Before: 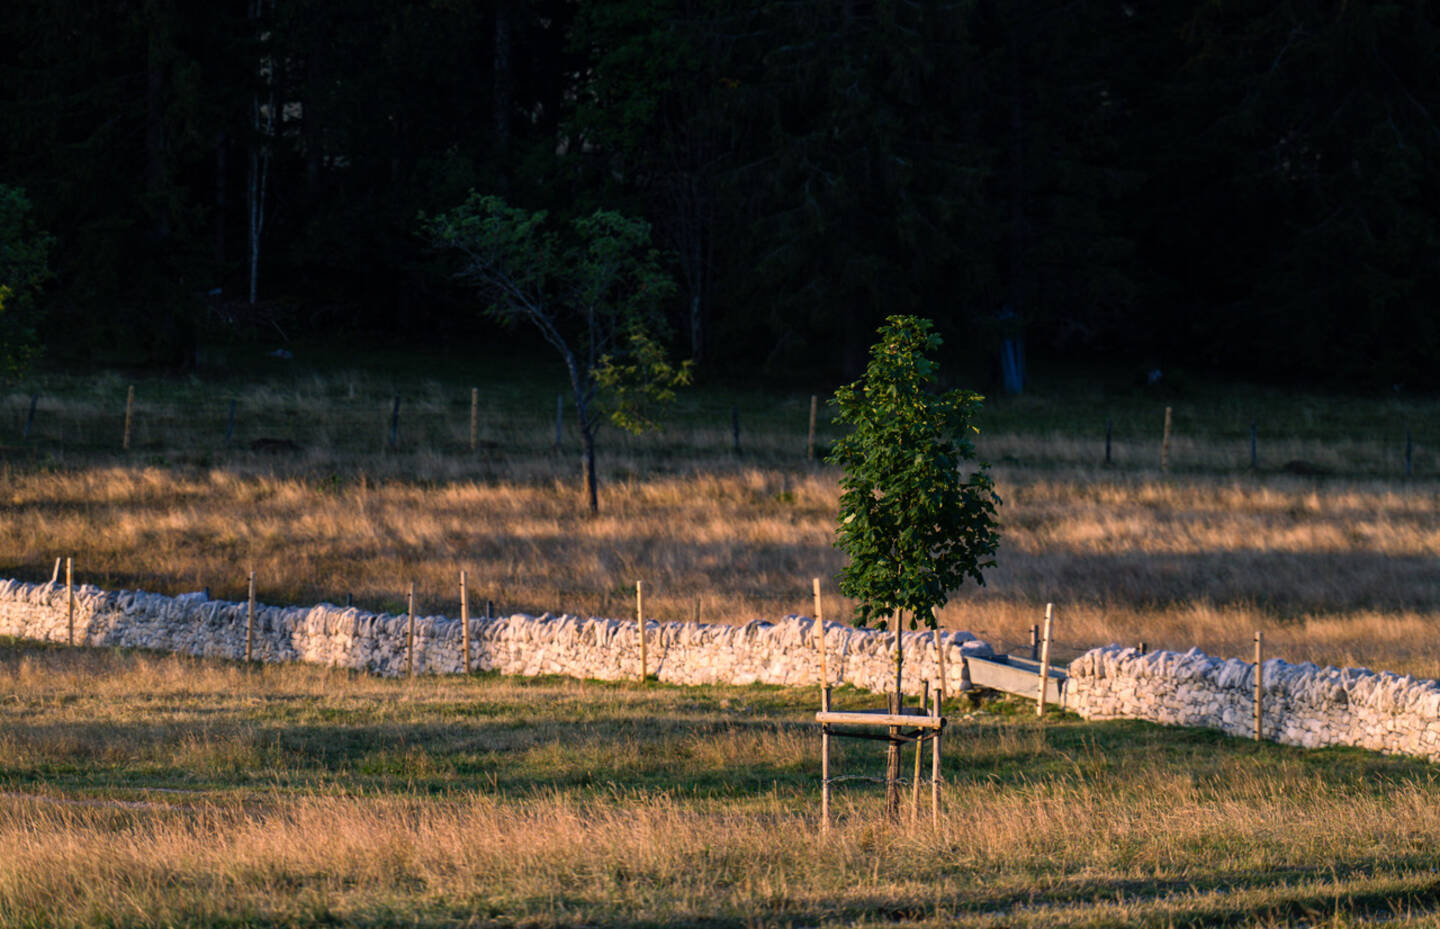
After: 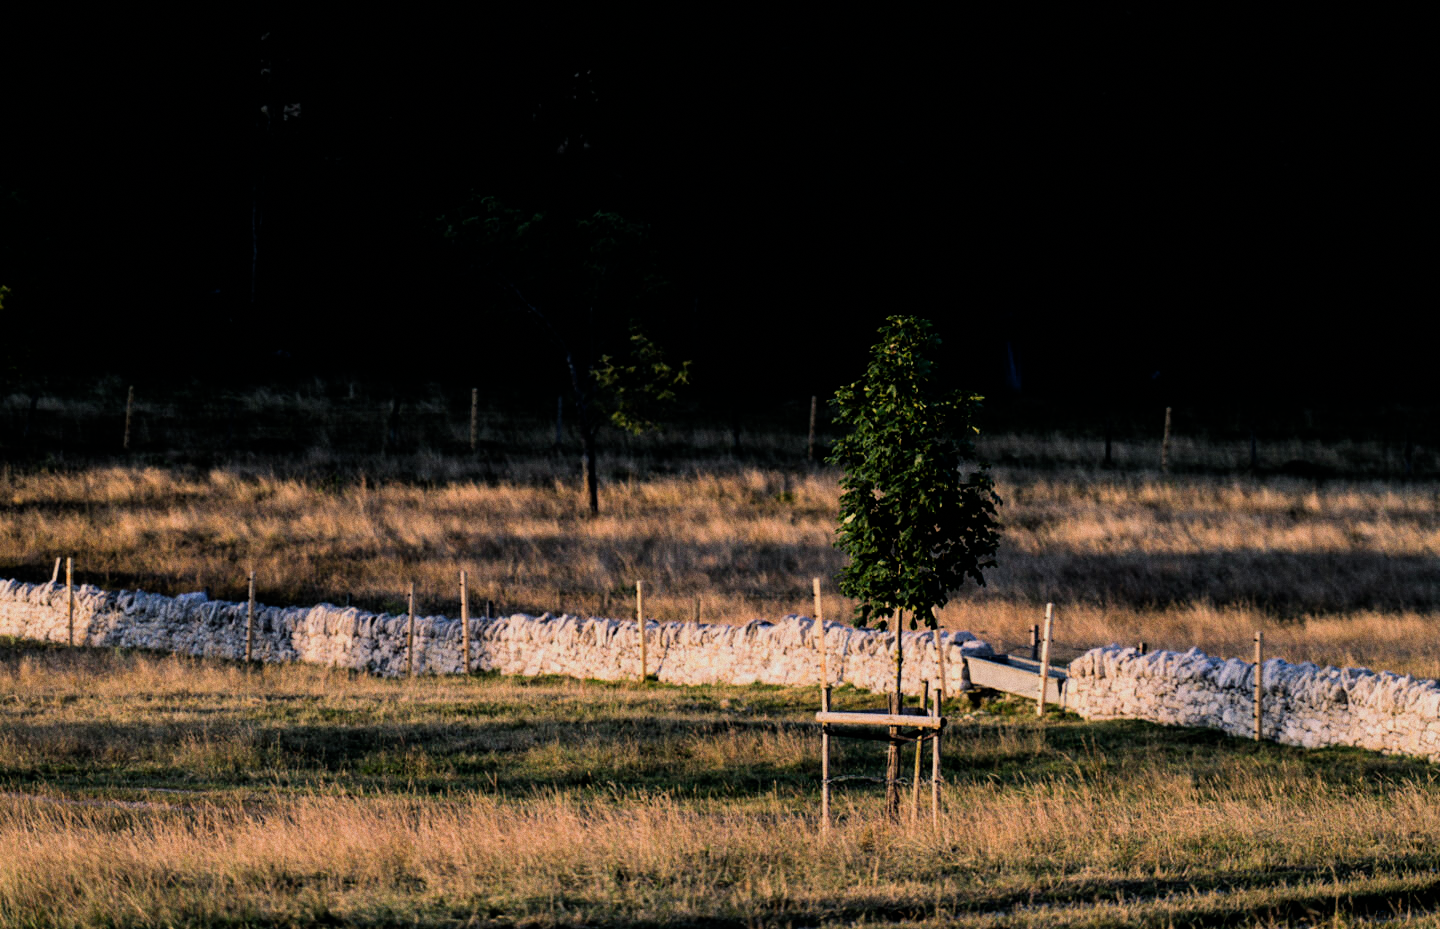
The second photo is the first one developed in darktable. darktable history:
filmic rgb: black relative exposure -5 EV, hardness 2.88, contrast 1.3, highlights saturation mix -30%
grain: coarseness 0.09 ISO
